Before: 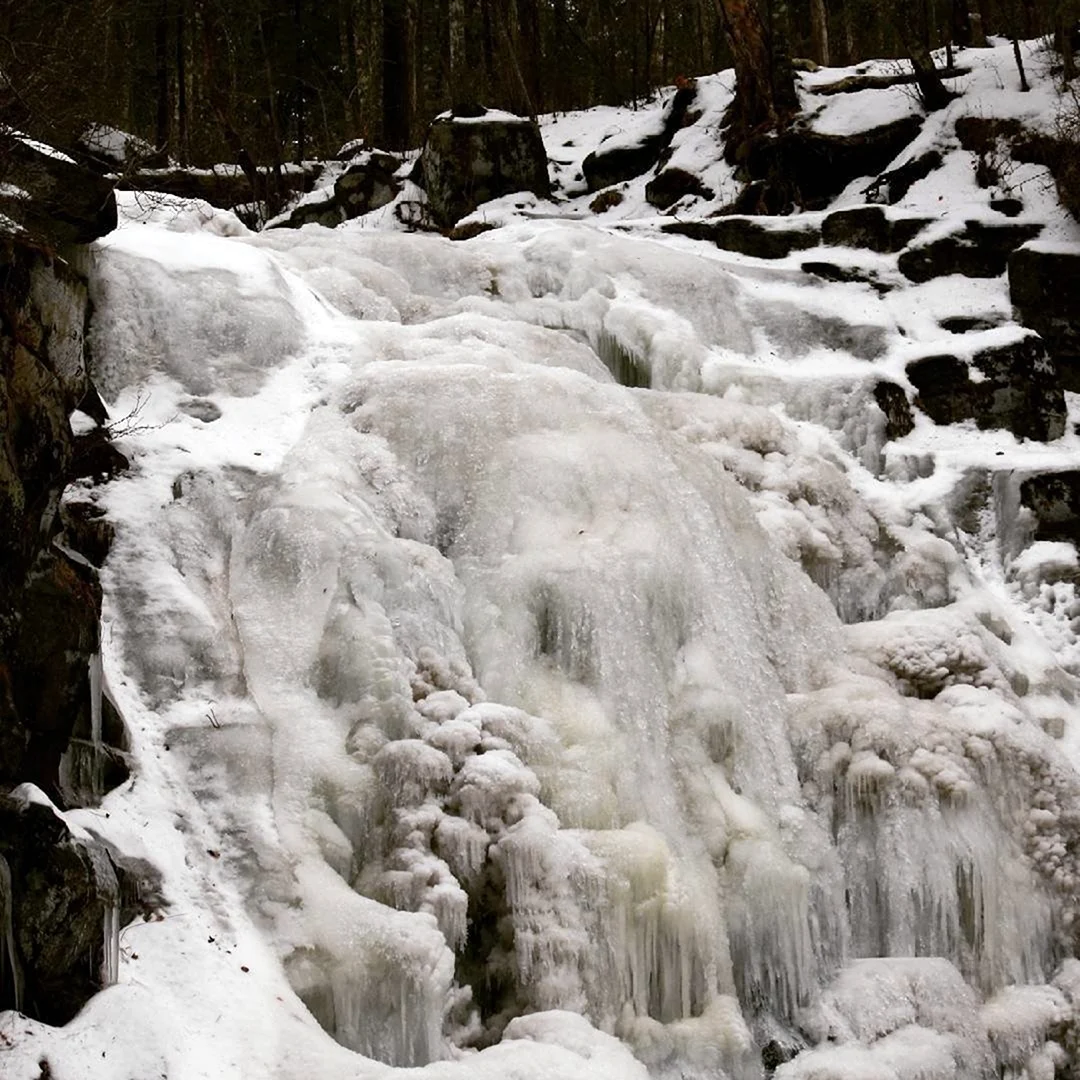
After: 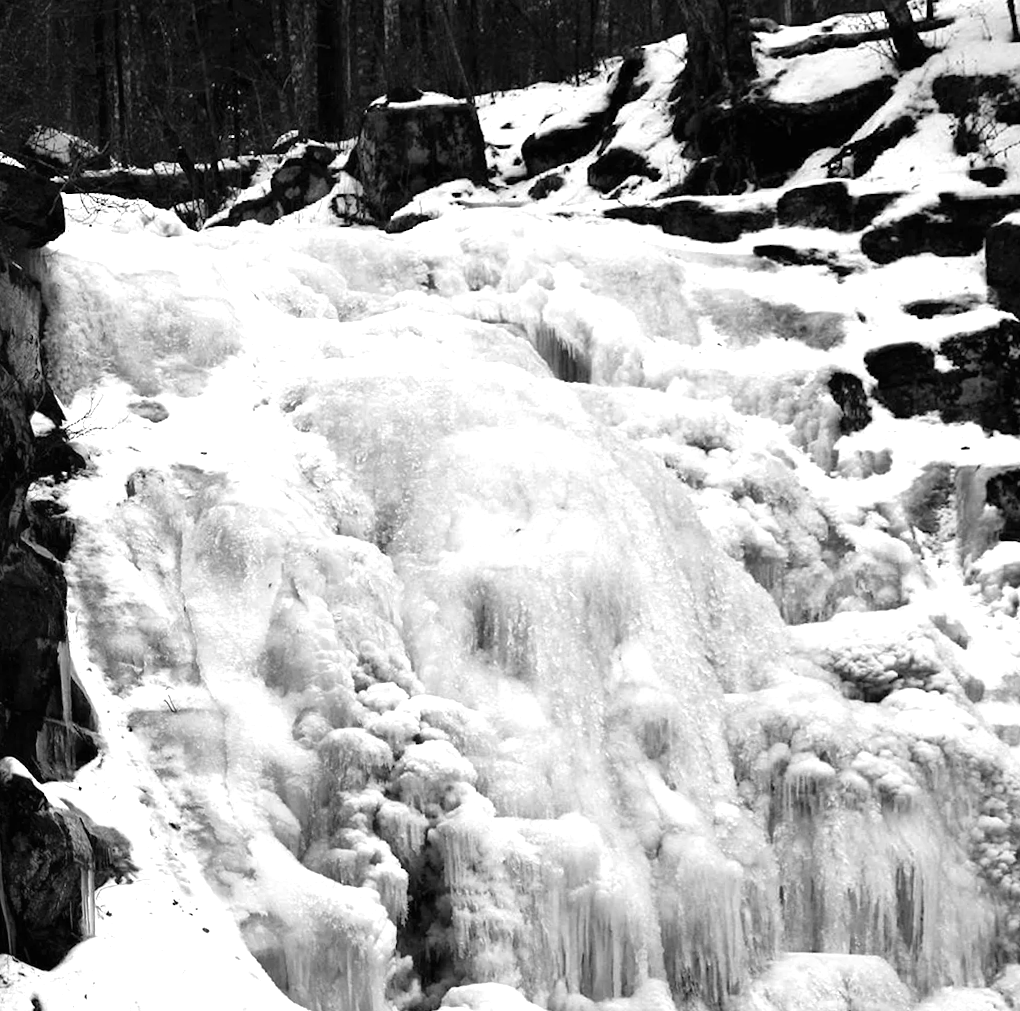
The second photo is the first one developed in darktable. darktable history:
rotate and perspective: rotation 0.062°, lens shift (vertical) 0.115, lens shift (horizontal) -0.133, crop left 0.047, crop right 0.94, crop top 0.061, crop bottom 0.94
contrast brightness saturation: saturation -1
exposure: black level correction 0, exposure 0.7 EV, compensate exposure bias true, compensate highlight preservation false
